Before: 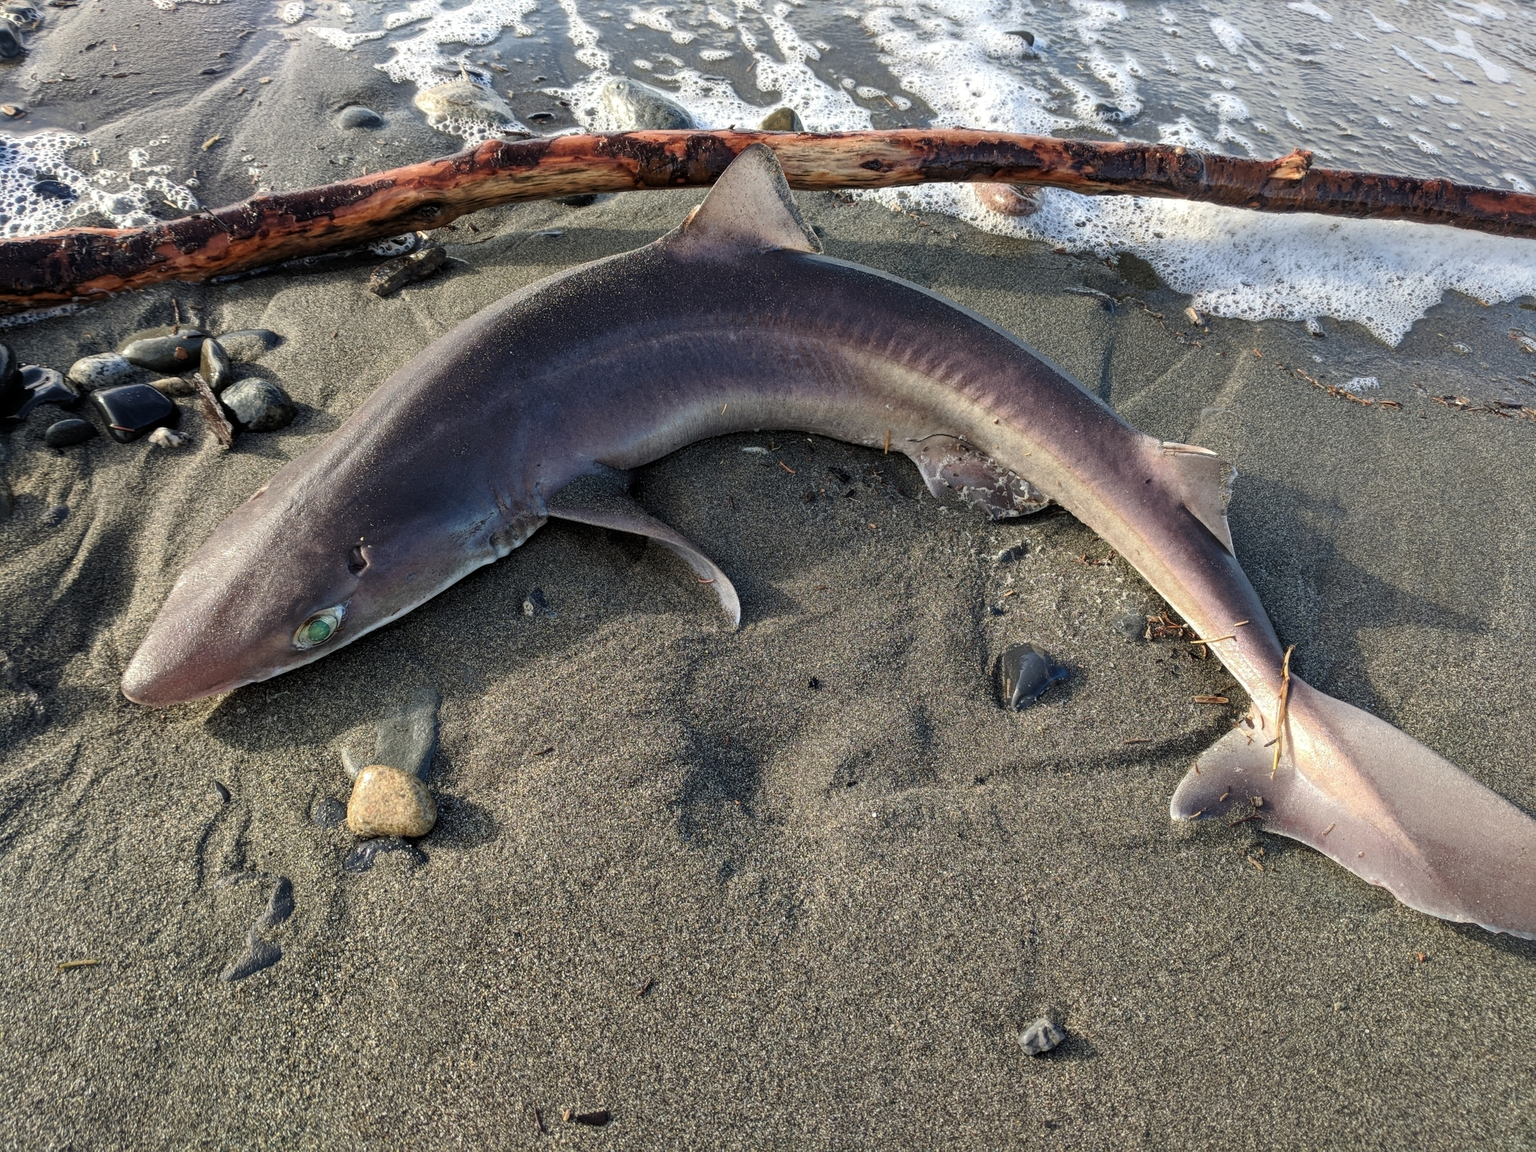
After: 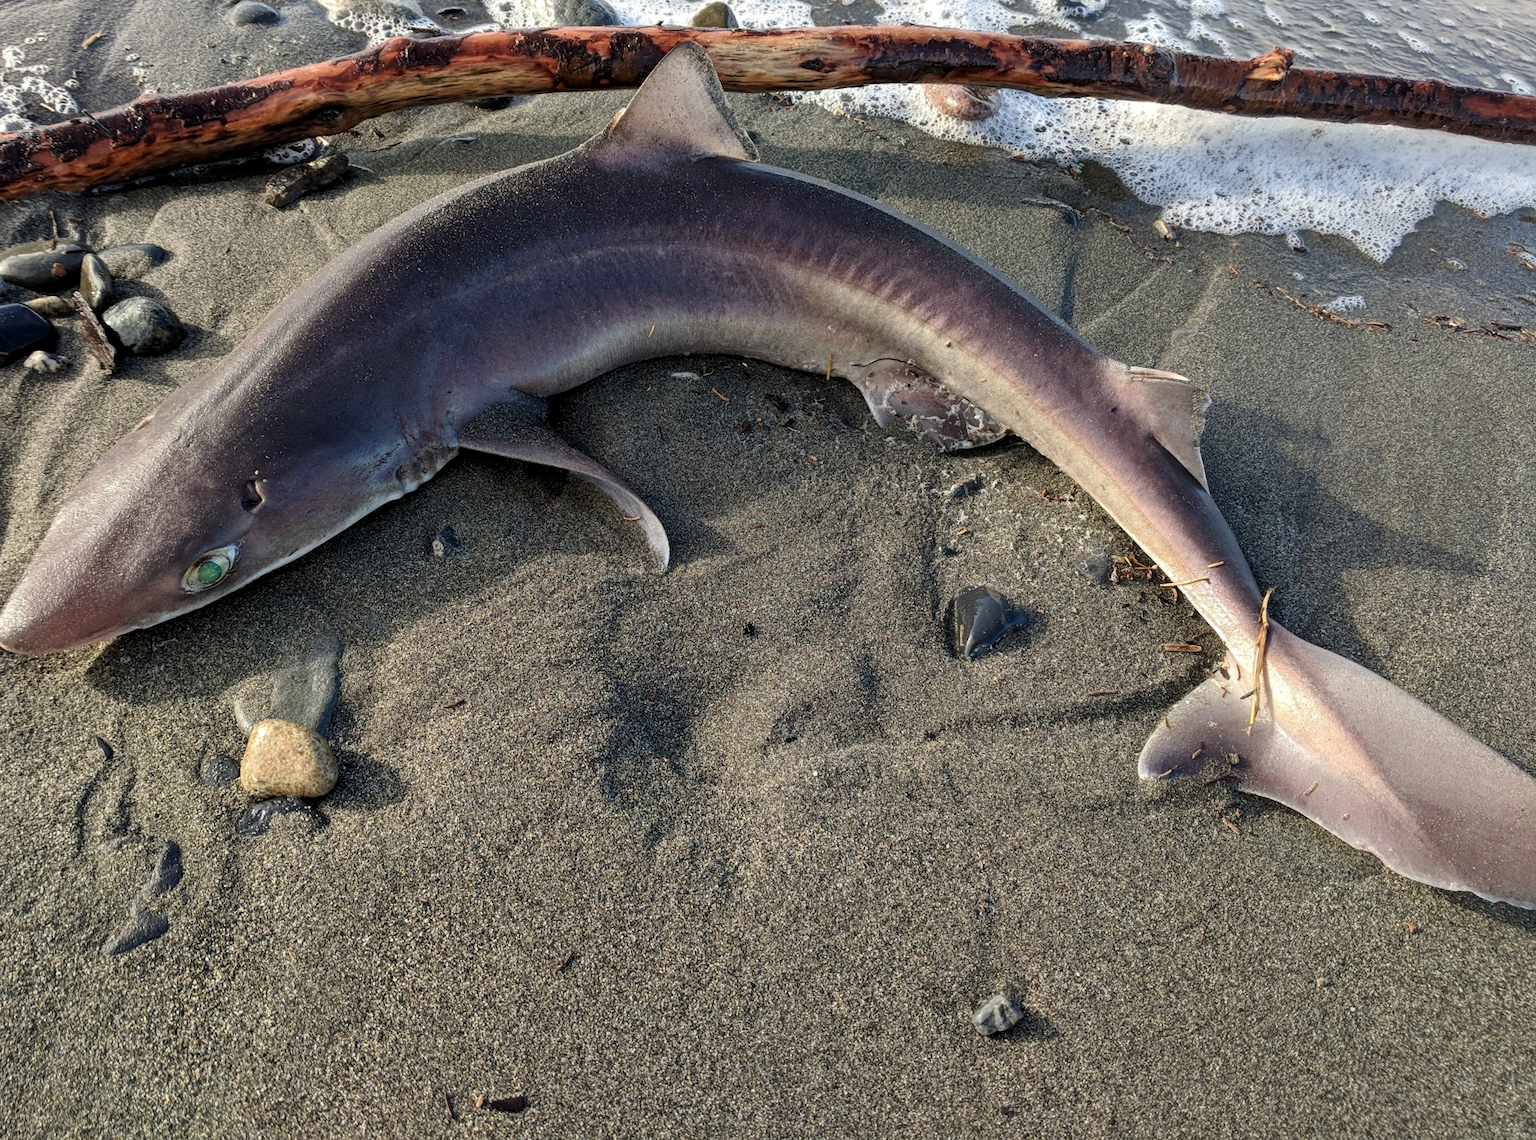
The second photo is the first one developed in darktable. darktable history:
crop and rotate: left 8.262%, top 9.226%
color balance: mode lift, gamma, gain (sRGB), lift [0.97, 1, 1, 1], gamma [1.03, 1, 1, 1]
